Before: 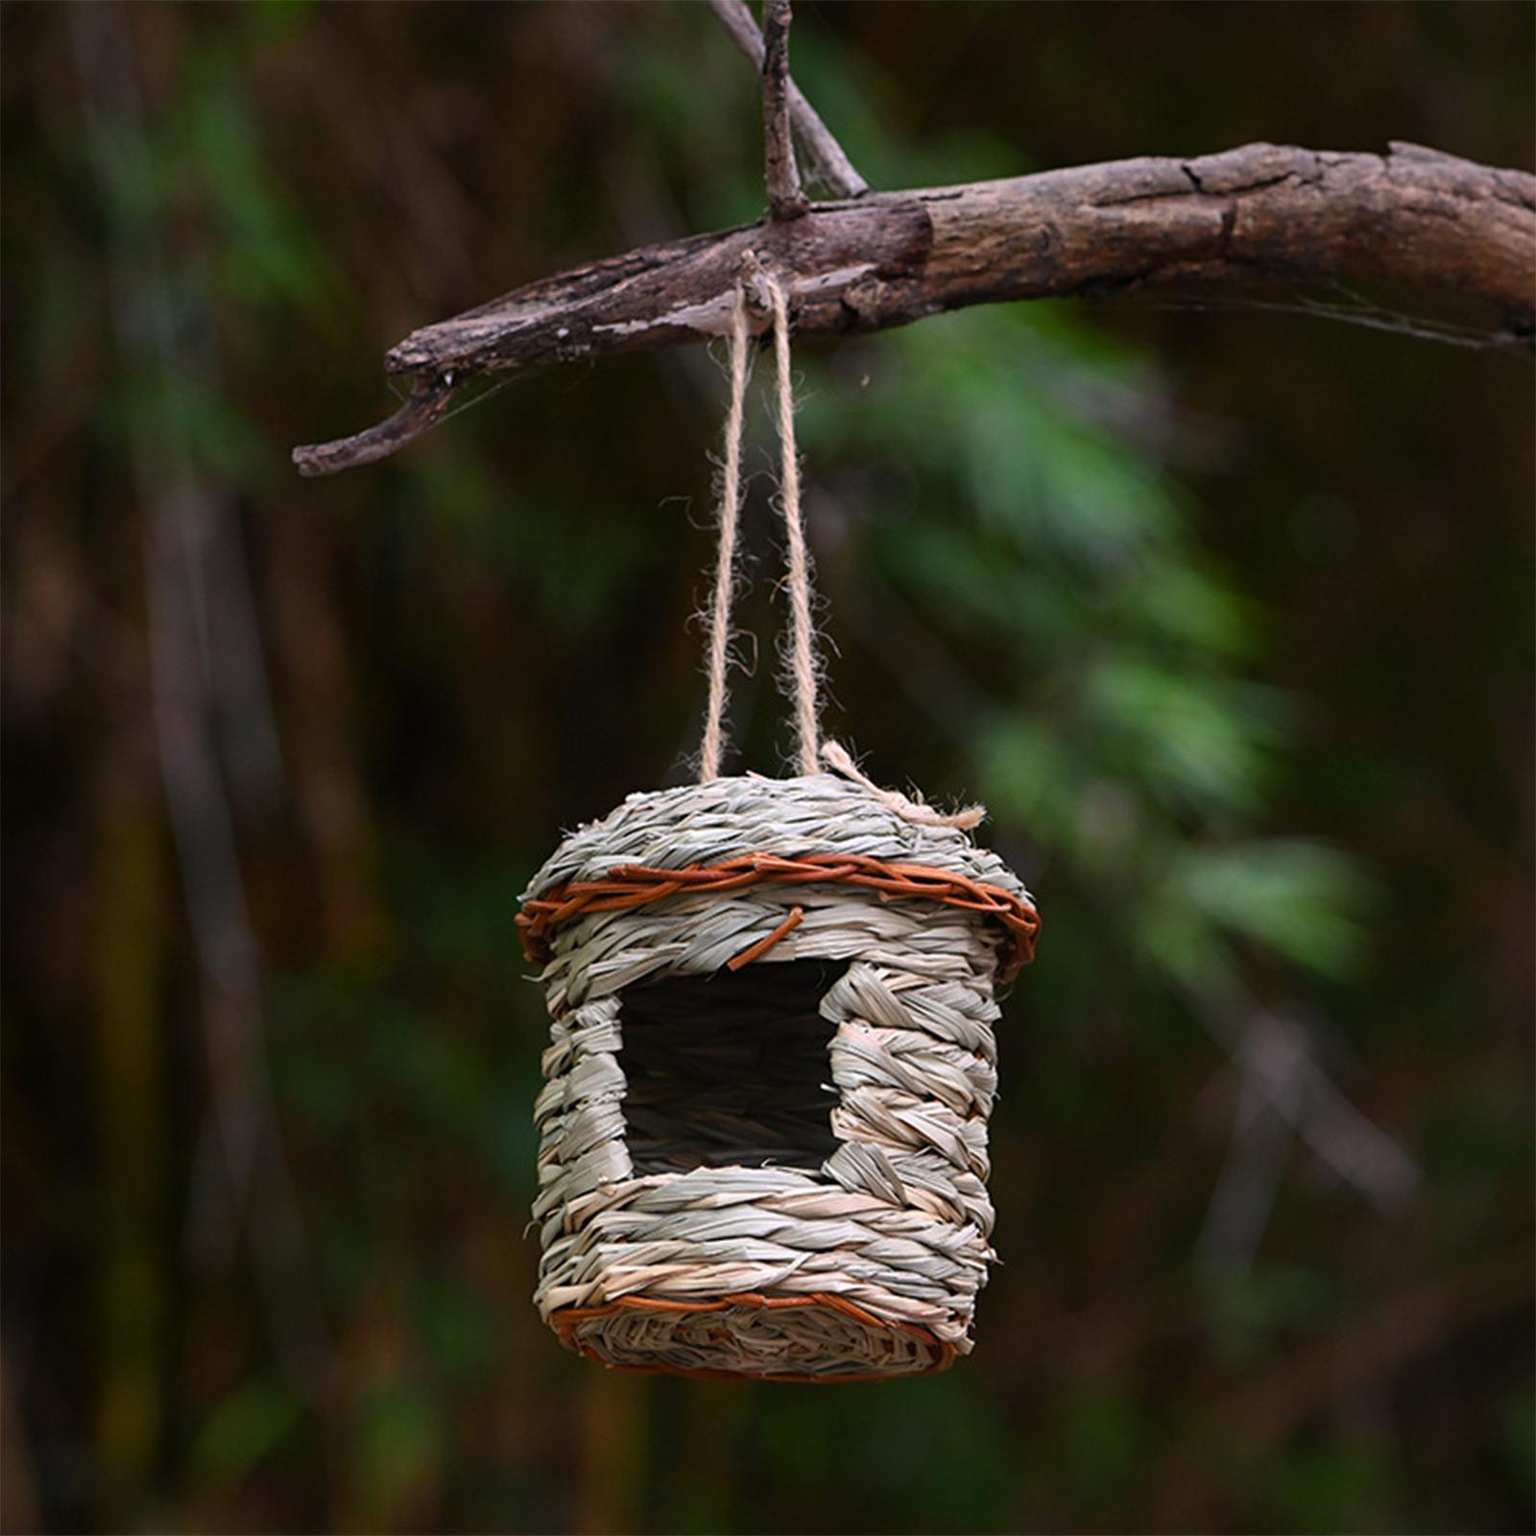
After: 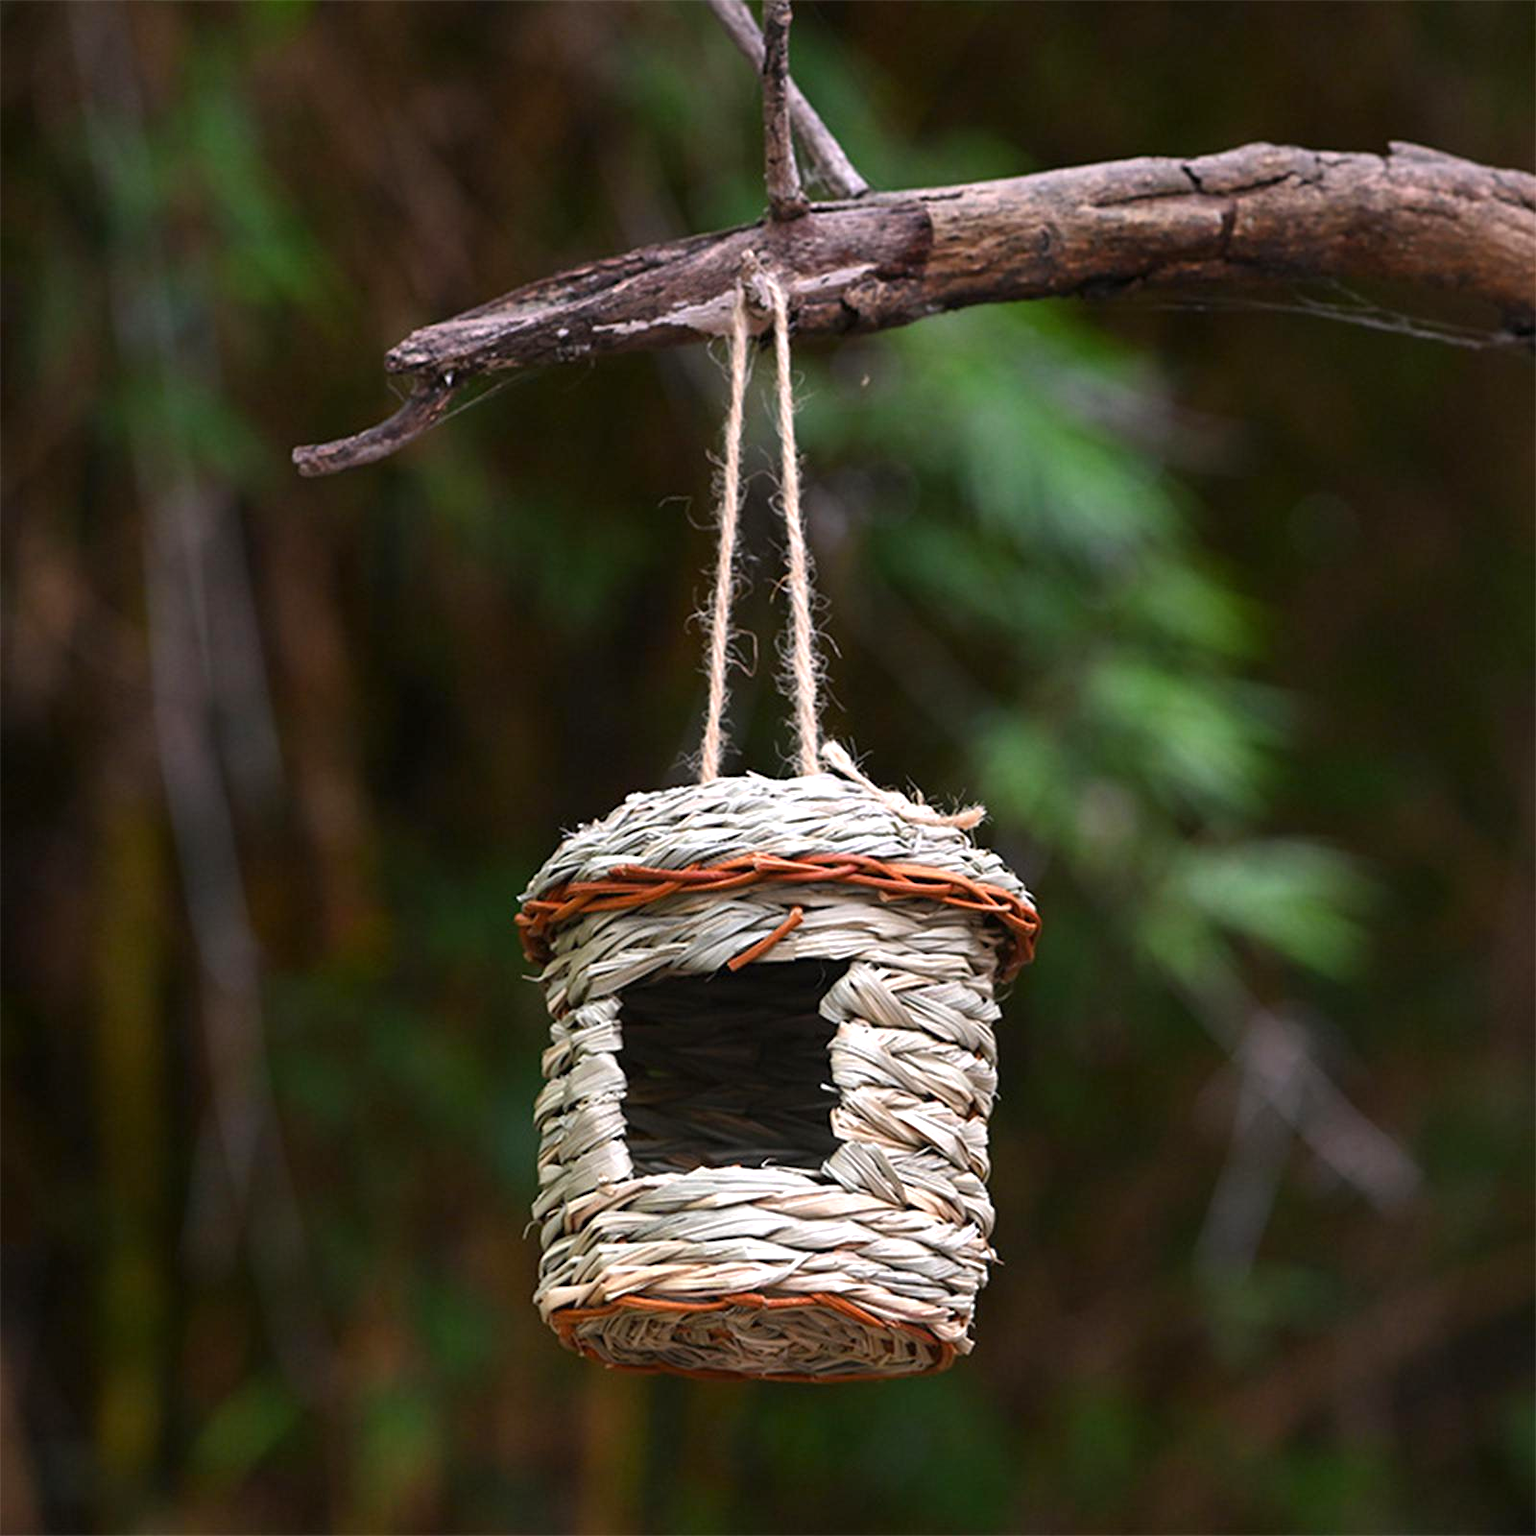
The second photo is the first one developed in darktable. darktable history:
exposure: exposure 0.608 EV, compensate exposure bias true, compensate highlight preservation false
